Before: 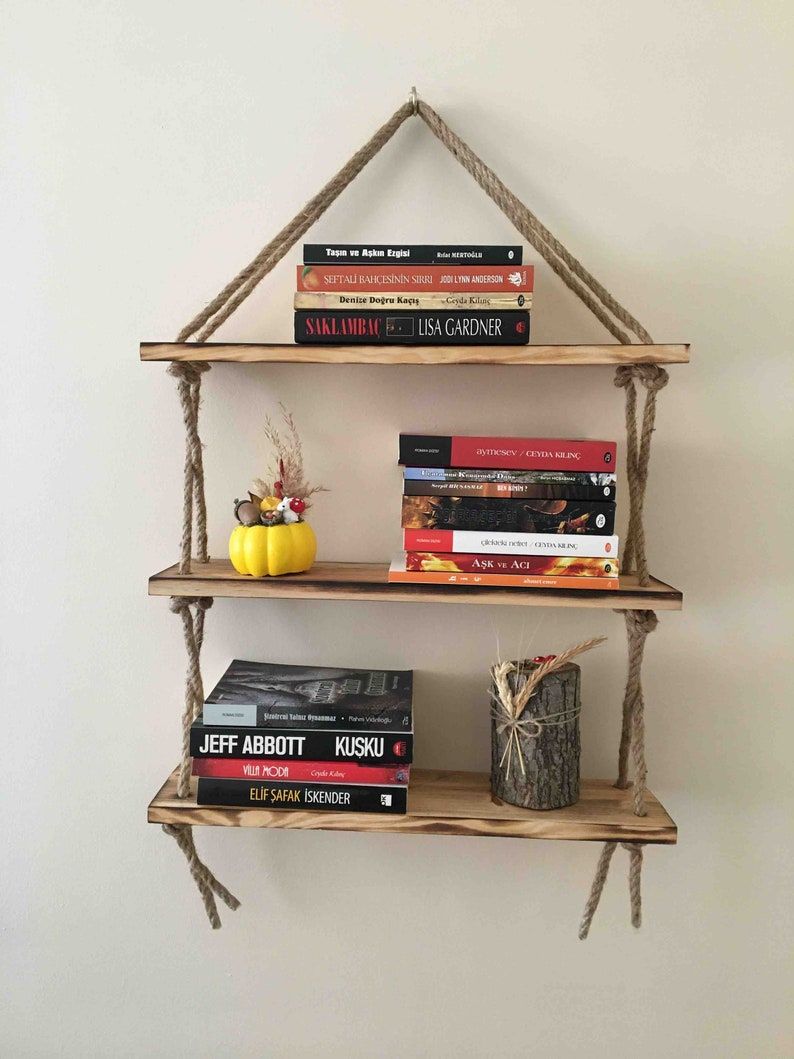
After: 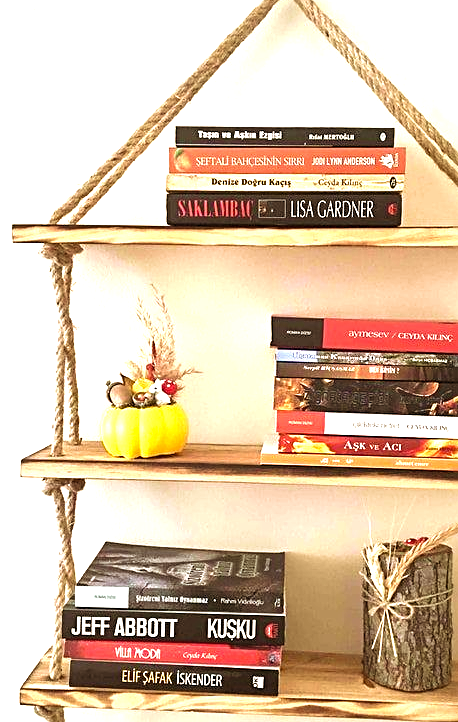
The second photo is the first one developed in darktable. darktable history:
exposure: black level correction -0.002, exposure 1.35 EV, compensate highlight preservation false
sharpen: on, module defaults
color balance rgb: shadows lift › chroma 4.41%, shadows lift › hue 27°, power › chroma 2.5%, power › hue 70°, highlights gain › chroma 1%, highlights gain › hue 27°, saturation formula JzAzBz (2021)
velvia: strength 29%
crop: left 16.202%, top 11.208%, right 26.045%, bottom 20.557%
